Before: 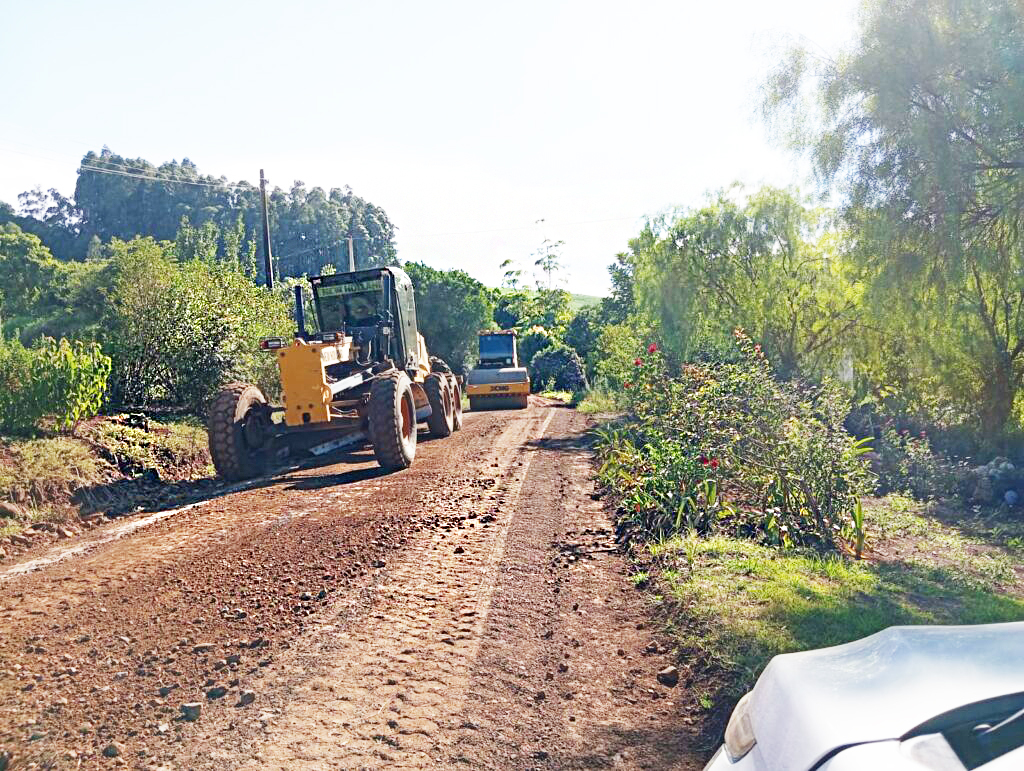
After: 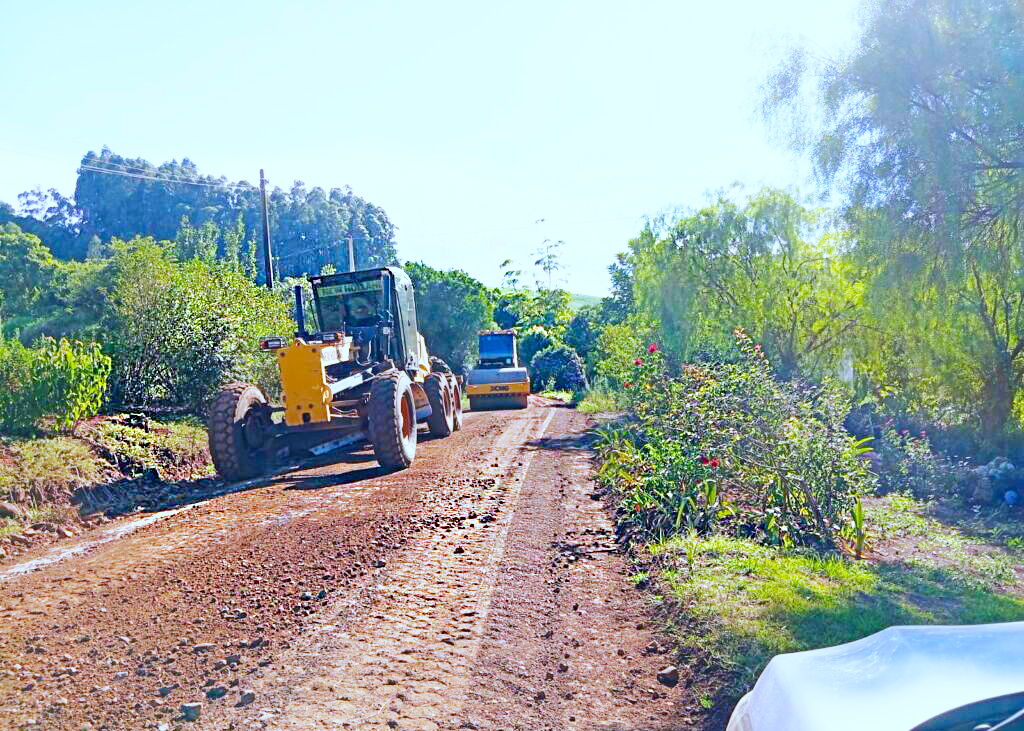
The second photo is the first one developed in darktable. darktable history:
crop and rotate: top 0%, bottom 5.097%
white balance: red 0.926, green 1.003, blue 1.133
color balance rgb: perceptual saturation grading › global saturation 25%, perceptual brilliance grading › mid-tones 10%, perceptual brilliance grading › shadows 15%, global vibrance 20%
